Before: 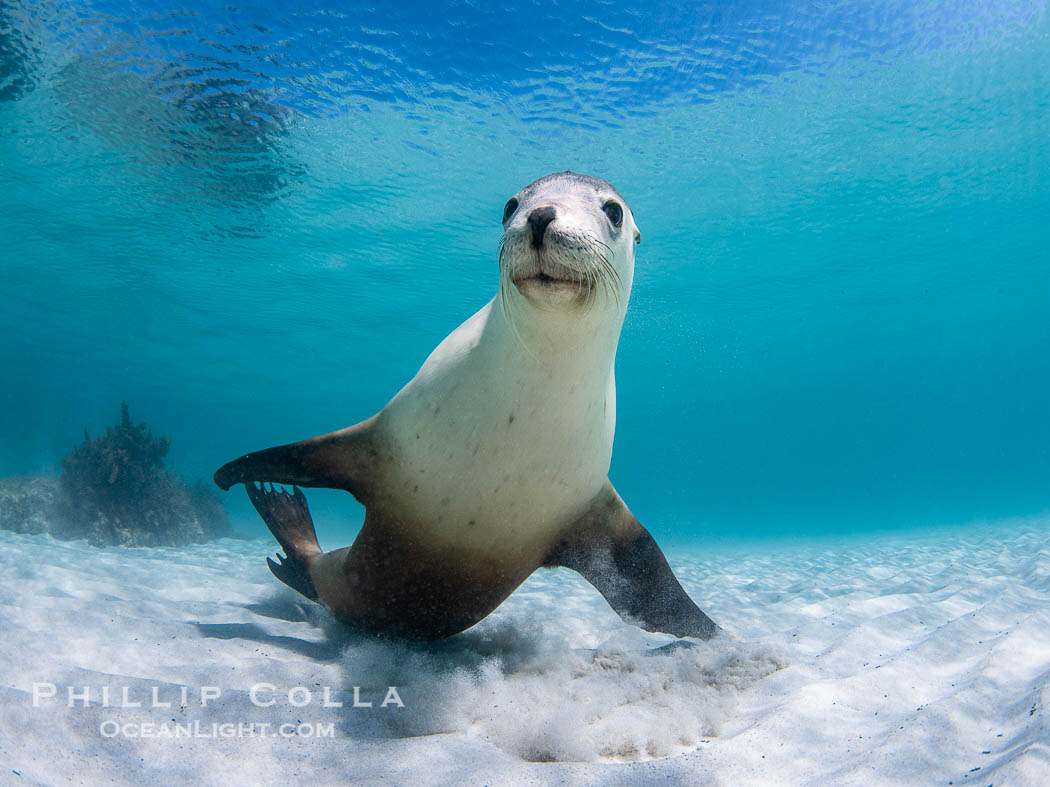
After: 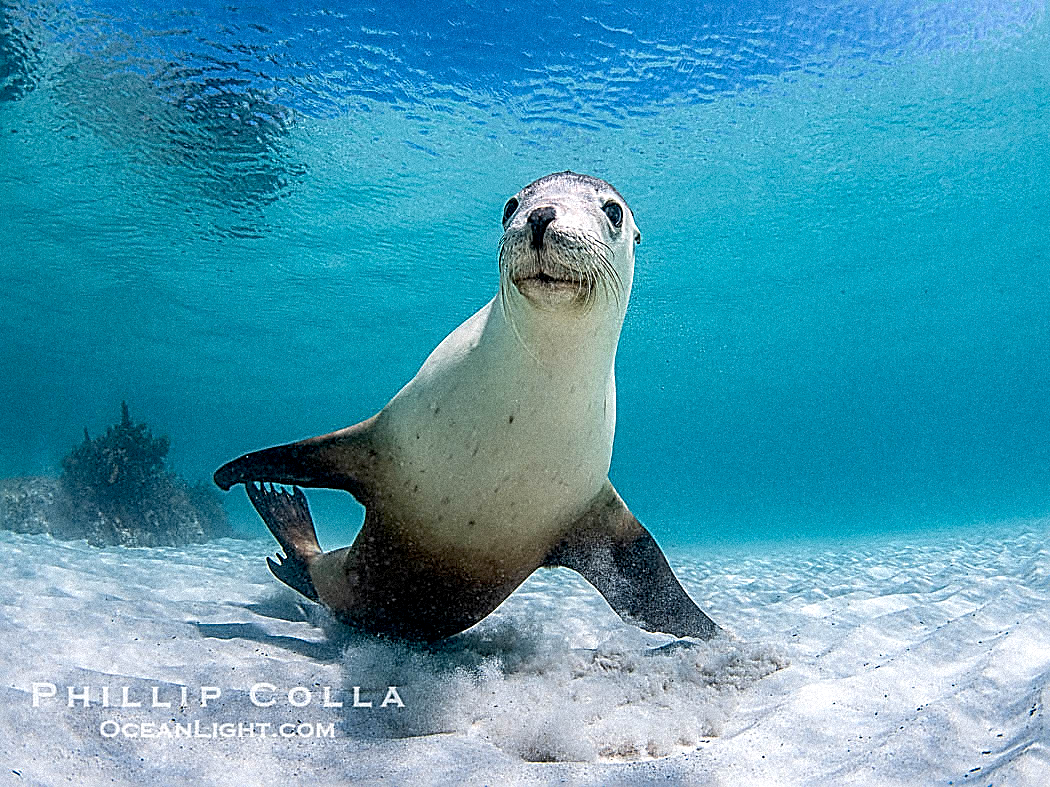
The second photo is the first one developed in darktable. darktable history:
grain: strength 35%, mid-tones bias 0%
local contrast: detail 117%
exposure: black level correction 0.009, exposure 0.119 EV, compensate highlight preservation false
sharpen: amount 2
